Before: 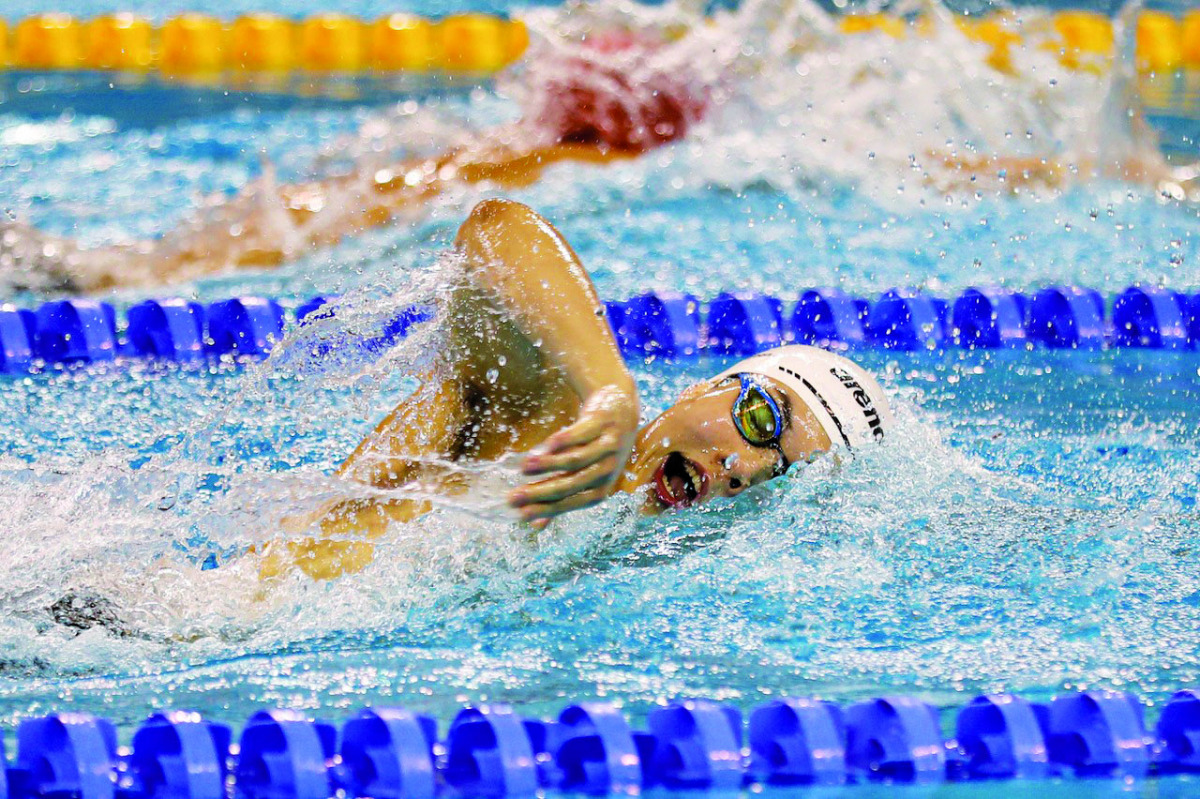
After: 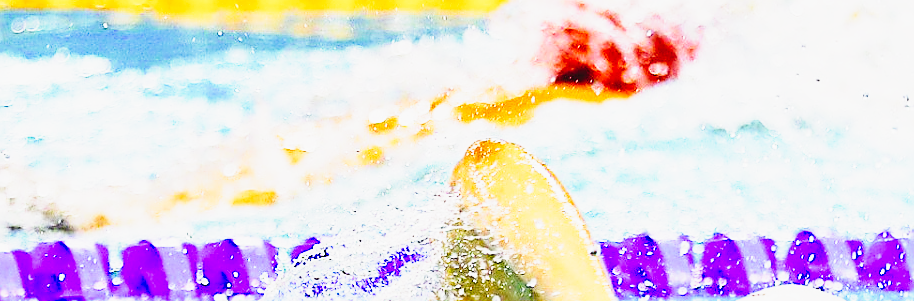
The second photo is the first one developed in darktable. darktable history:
base curve: curves: ch0 [(0, 0) (0.088, 0.125) (0.176, 0.251) (0.354, 0.501) (0.613, 0.749) (1, 0.877)], preserve colors none
levels: mode automatic, levels [0, 0.43, 0.984]
crop: left 0.531%, top 7.627%, right 23.295%, bottom 54.678%
sharpen: radius 1.399, amount 1.266, threshold 0.66
tone curve: curves: ch0 [(0, 0.026) (0.155, 0.133) (0.272, 0.34) (0.434, 0.625) (0.676, 0.871) (0.994, 0.955)], preserve colors none
